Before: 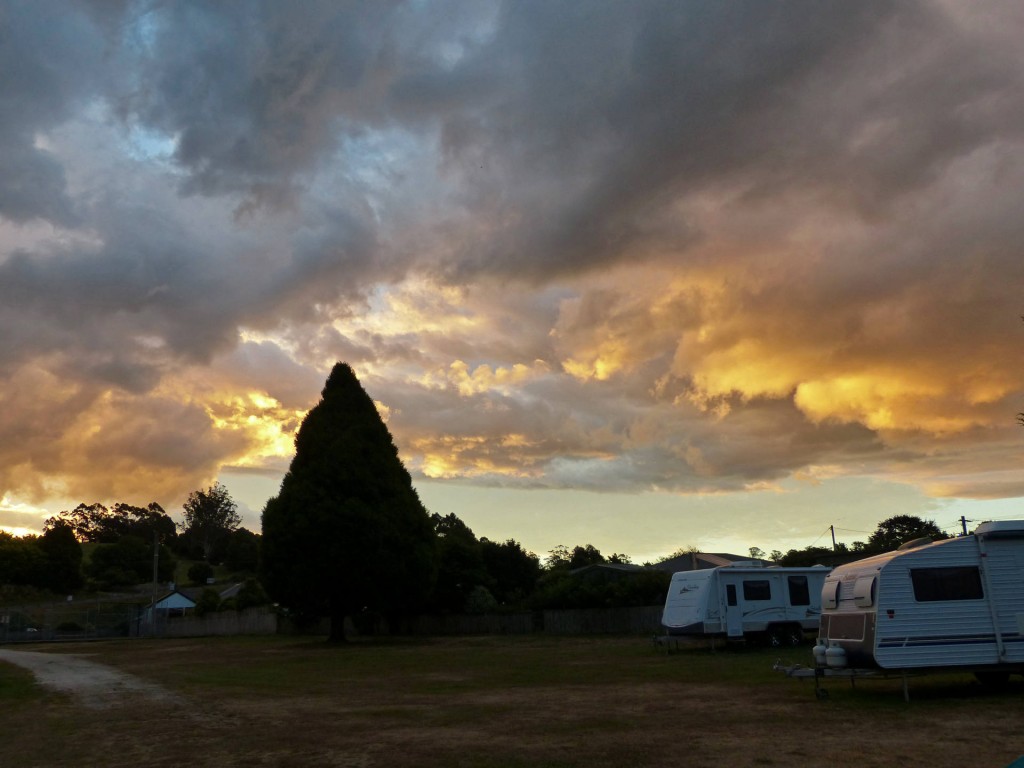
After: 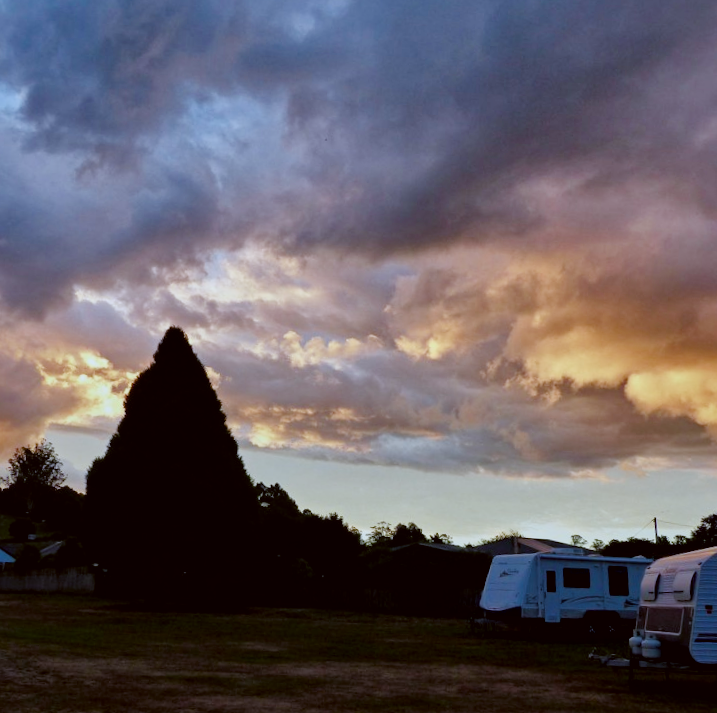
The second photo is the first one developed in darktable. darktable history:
color calibration: illuminant as shot in camera, x 0.379, y 0.397, temperature 4129.78 K
local contrast: mode bilateral grid, contrast 20, coarseness 50, detail 149%, midtone range 0.2
color correction: highlights a* -3.5, highlights b* -6.55, shadows a* 3.12, shadows b* 5.5
crop and rotate: angle -3.3°, left 13.936%, top 0.027%, right 10.74%, bottom 0.065%
filmic rgb: black relative exposure -8.03 EV, white relative exposure 3.99 EV, hardness 4.19, contrast 0.984
color balance rgb: highlights gain › chroma 3.018%, highlights gain › hue 78.03°, perceptual saturation grading › global saturation 13.589%, perceptual saturation grading › highlights -30.729%, perceptual saturation grading › shadows 51.874%, global vibrance 9.992%
